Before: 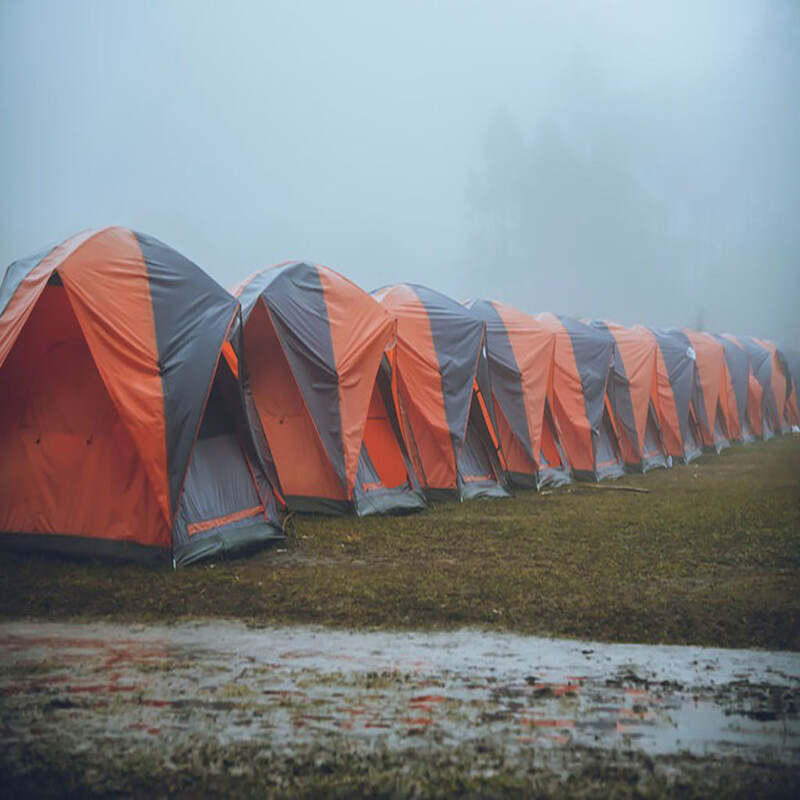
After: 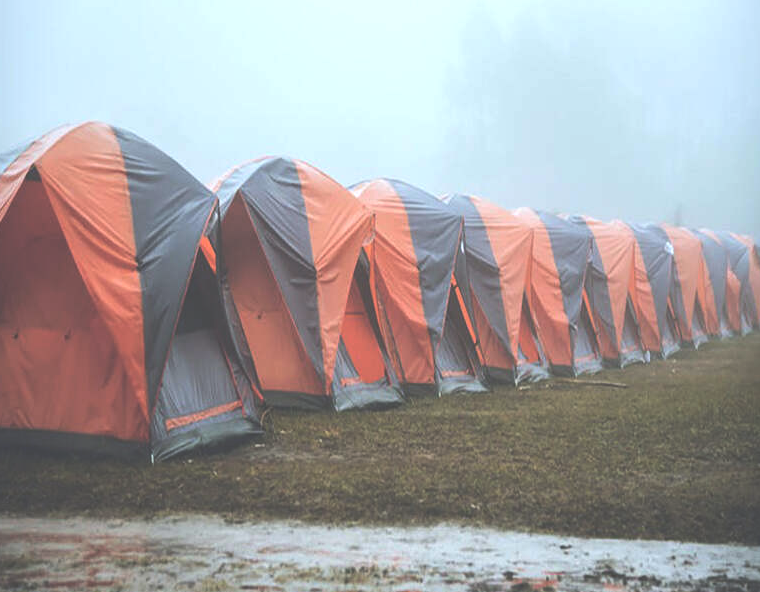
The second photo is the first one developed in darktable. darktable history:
crop and rotate: left 2.991%, top 13.302%, right 1.981%, bottom 12.636%
tone equalizer: -8 EV -0.75 EV, -7 EV -0.7 EV, -6 EV -0.6 EV, -5 EV -0.4 EV, -3 EV 0.4 EV, -2 EV 0.6 EV, -1 EV 0.7 EV, +0 EV 0.75 EV, edges refinement/feathering 500, mask exposure compensation -1.57 EV, preserve details no
exposure: black level correction -0.062, exposure -0.05 EV, compensate highlight preservation false
